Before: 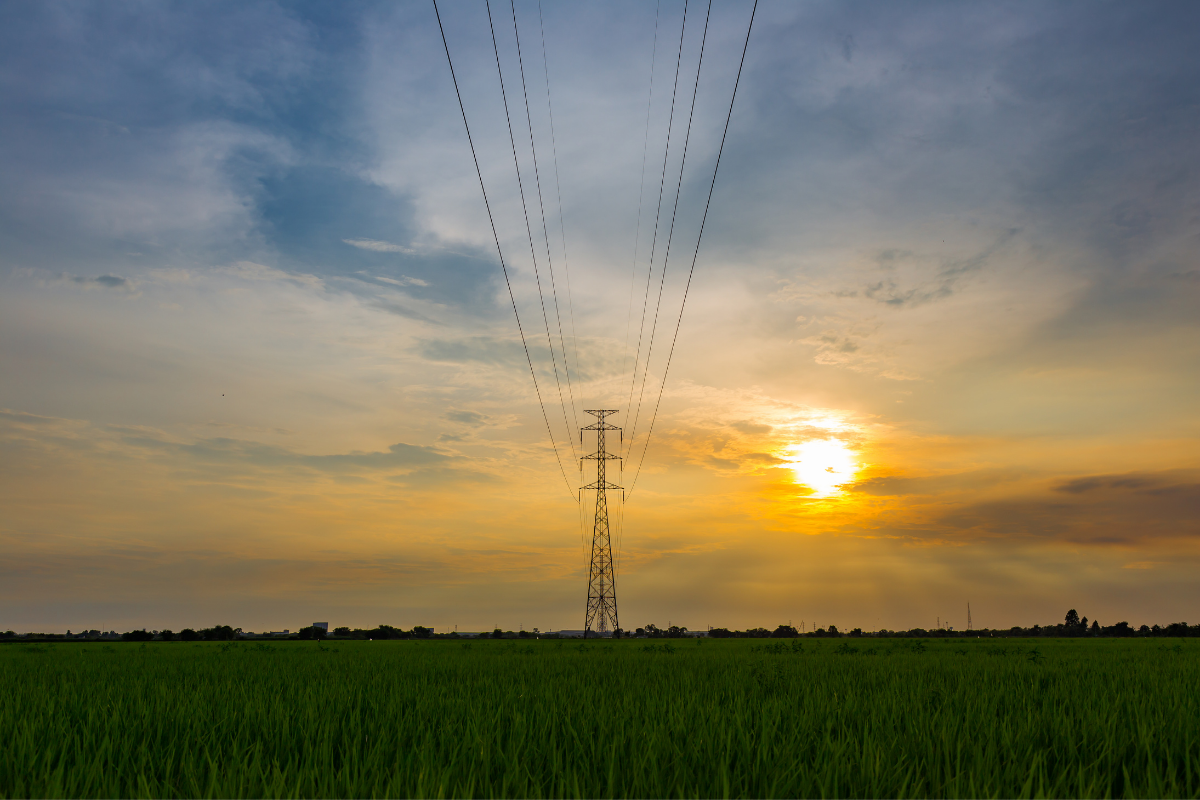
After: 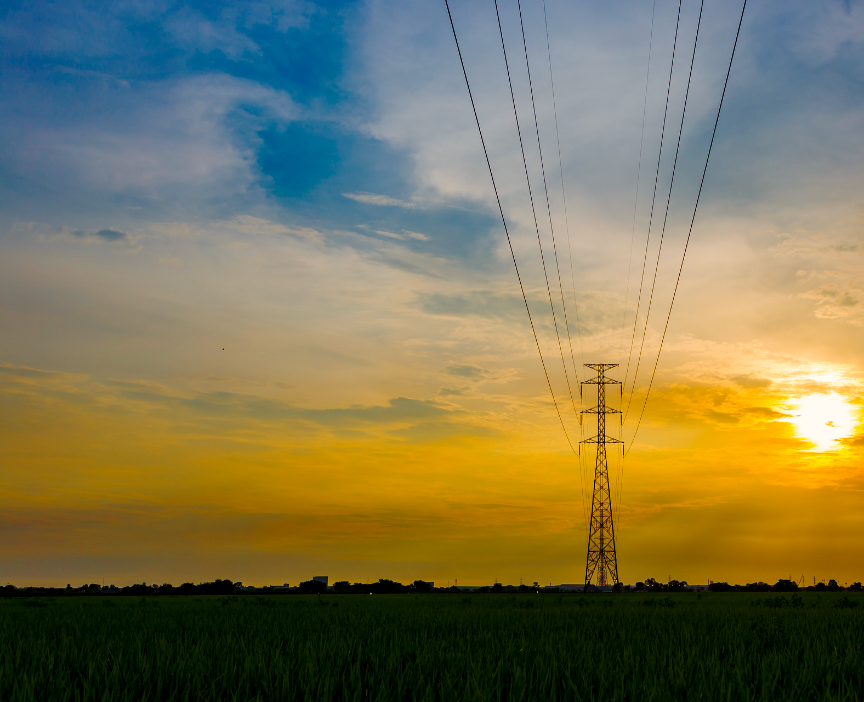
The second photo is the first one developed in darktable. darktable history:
color balance rgb: shadows lift › chroma 1%, shadows lift › hue 240.84°, highlights gain › chroma 2%, highlights gain › hue 73.2°, global offset › luminance -0.5%, perceptual saturation grading › global saturation 20%, perceptual saturation grading › highlights -25%, perceptual saturation grading › shadows 50%, global vibrance 25.26%
base curve: curves: ch0 [(0, 0) (0.073, 0.04) (0.157, 0.139) (0.492, 0.492) (0.758, 0.758) (1, 1)], preserve colors none
crop: top 5.803%, right 27.864%, bottom 5.804%
